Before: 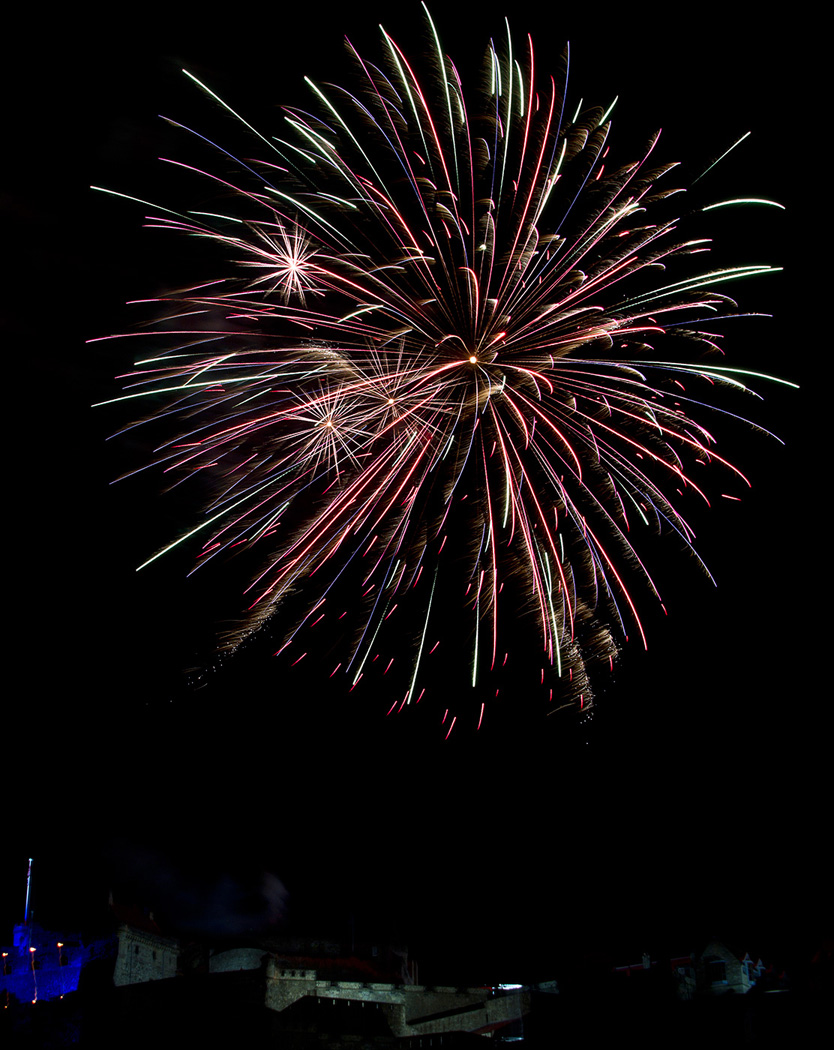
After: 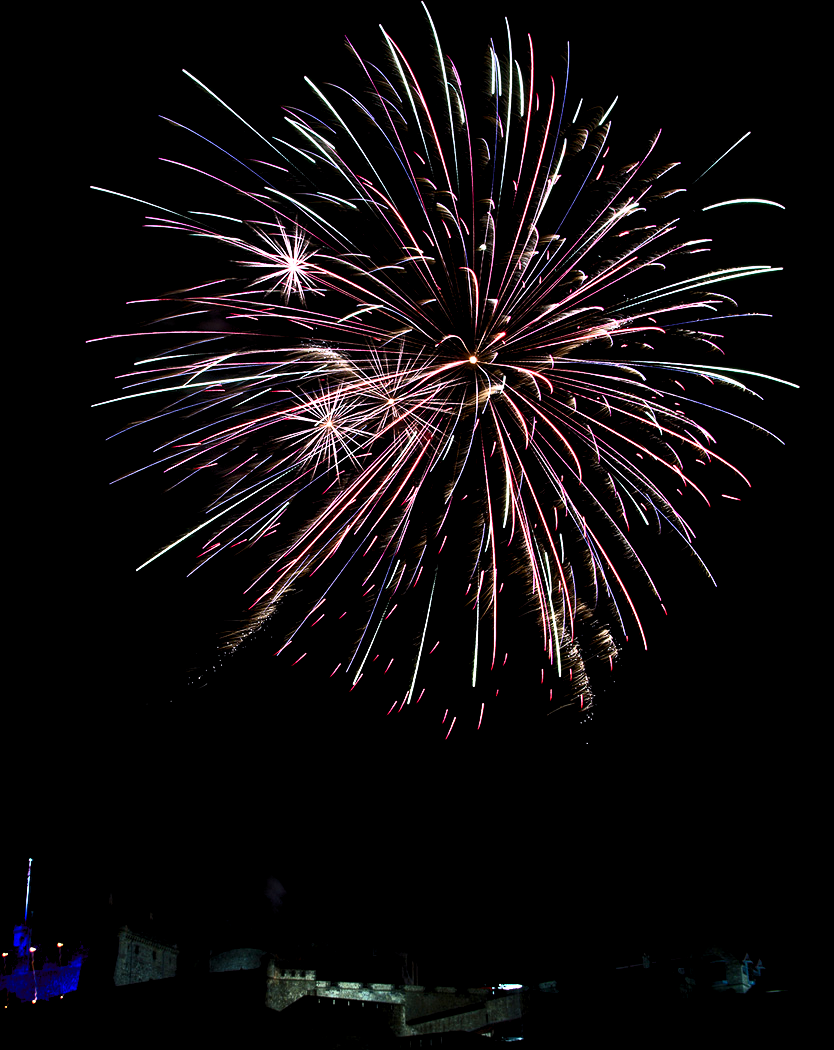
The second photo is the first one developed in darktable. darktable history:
exposure: black level correction 0, exposure 1 EV, compensate highlight preservation false
graduated density: hue 238.83°, saturation 50%
levels: levels [0.031, 0.5, 0.969]
contrast brightness saturation: contrast 0.28
